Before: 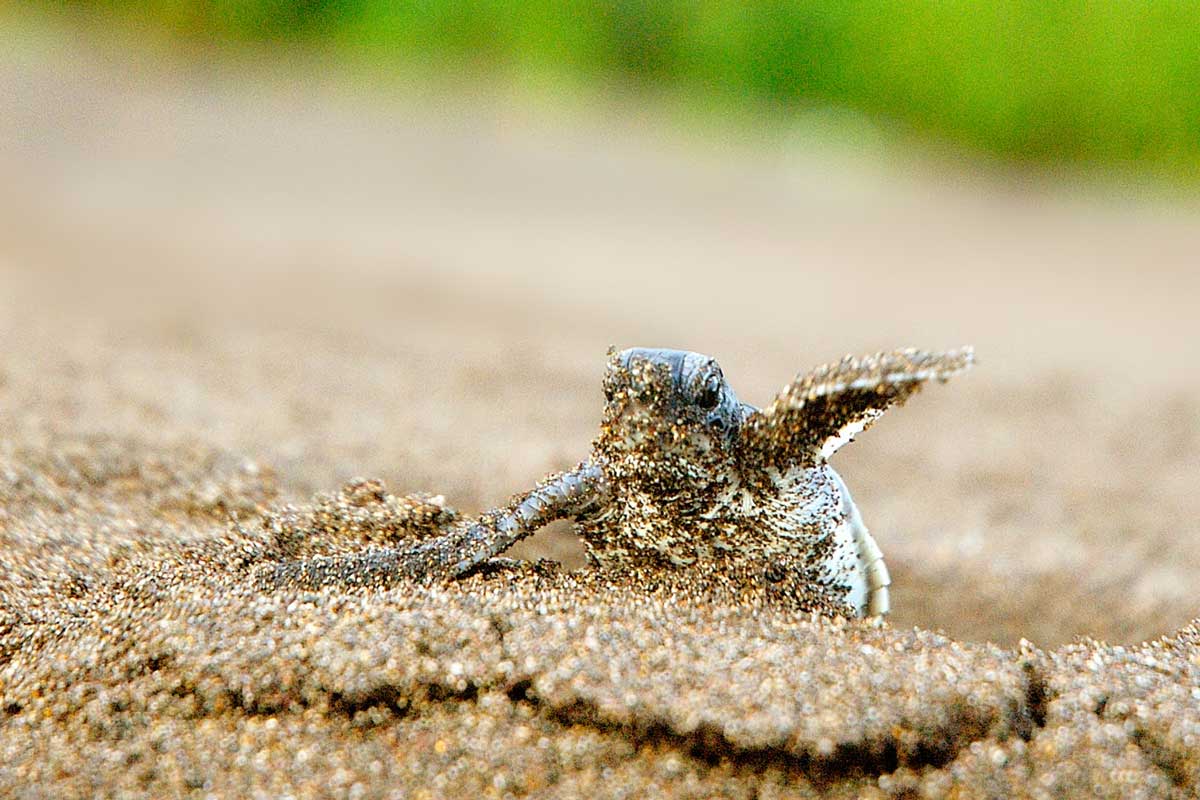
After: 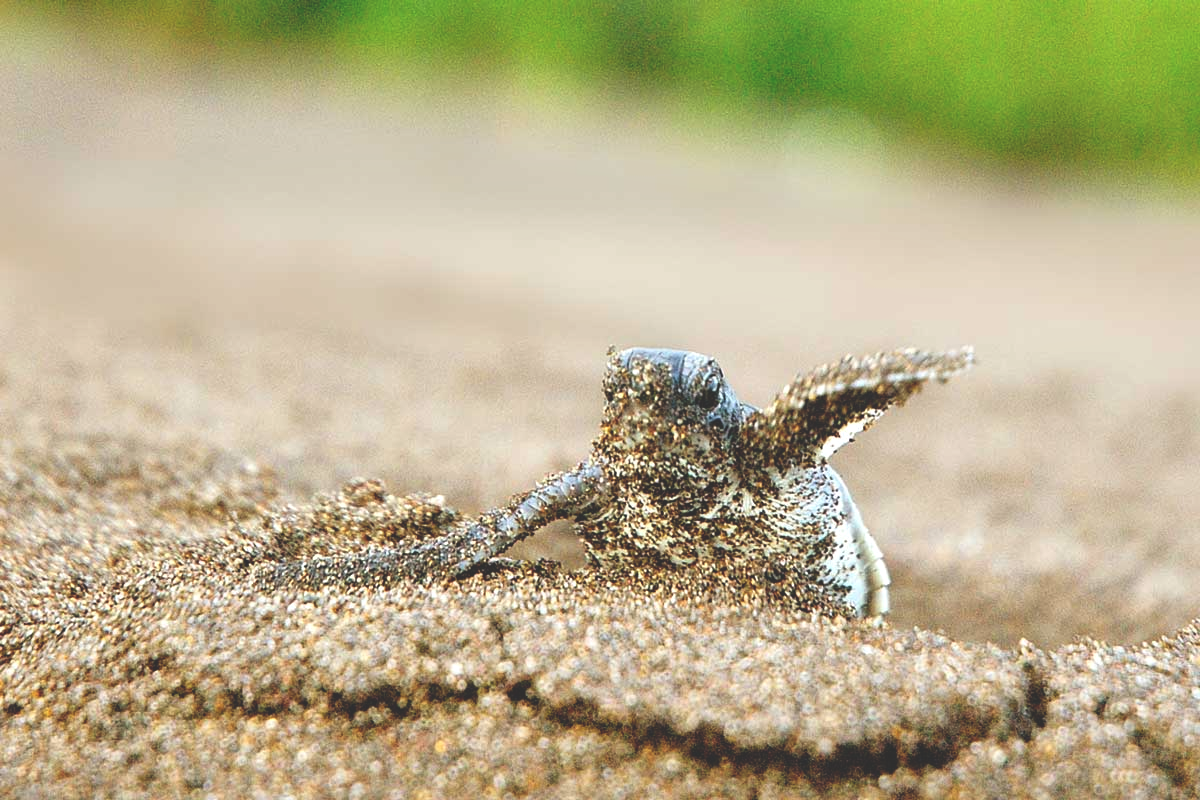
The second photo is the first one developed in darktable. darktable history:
local contrast: mode bilateral grid, contrast 20, coarseness 50, detail 120%, midtone range 0.2
exposure: black level correction -0.03, compensate highlight preservation false
